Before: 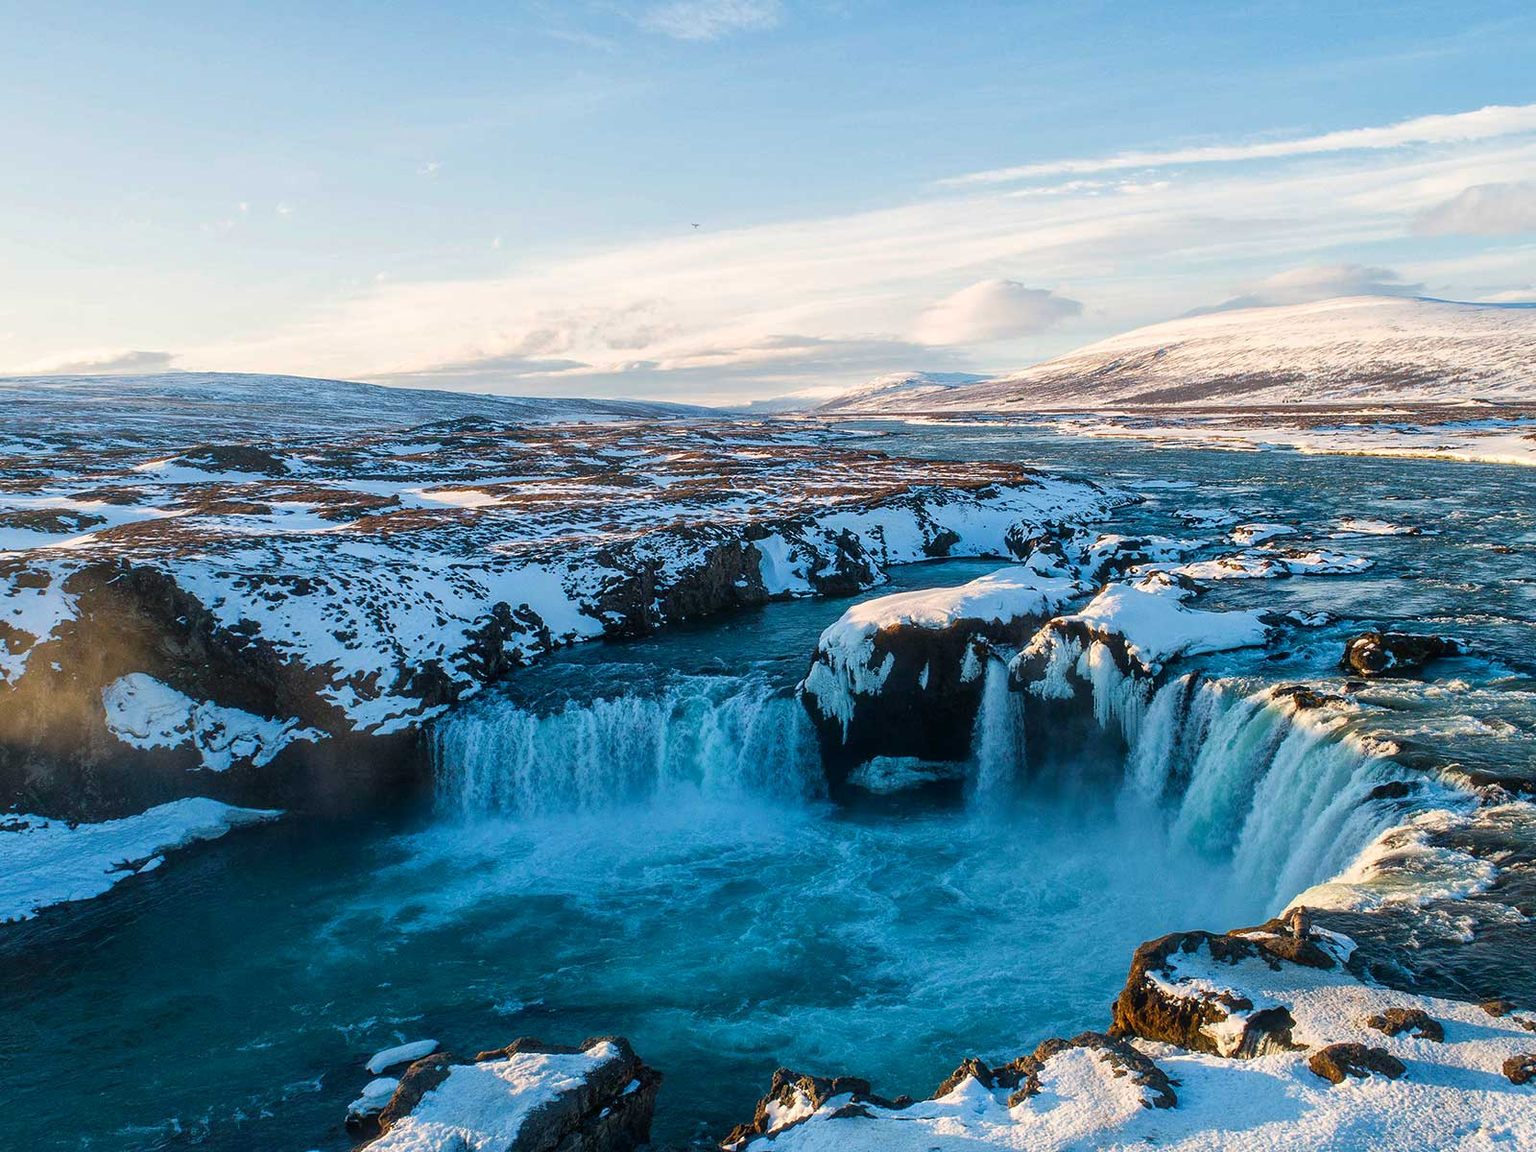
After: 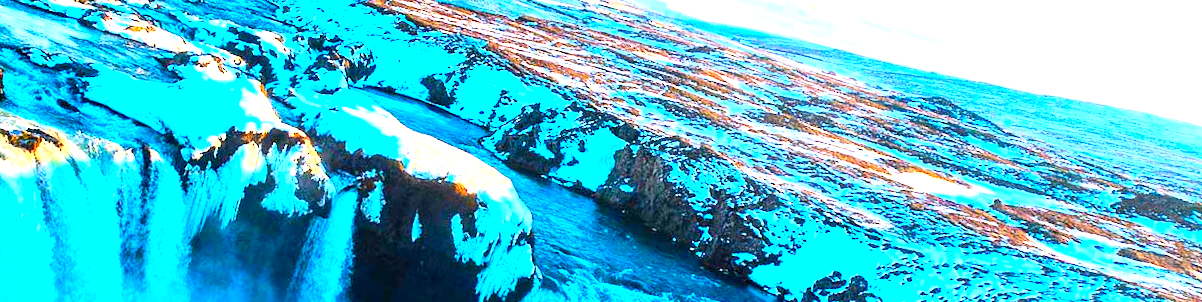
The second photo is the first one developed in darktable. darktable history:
haze removal: compatibility mode true, adaptive false
exposure: black level correction 0.001, exposure 1.398 EV, compensate exposure bias true, compensate highlight preservation false
contrast brightness saturation: contrast 0.24, brightness 0.26, saturation 0.39
crop and rotate: angle 16.12°, top 30.835%, bottom 35.653%
color balance: lift [1, 1.001, 0.999, 1.001], gamma [1, 1.004, 1.007, 0.993], gain [1, 0.991, 0.987, 1.013], contrast 7.5%, contrast fulcrum 10%, output saturation 115%
